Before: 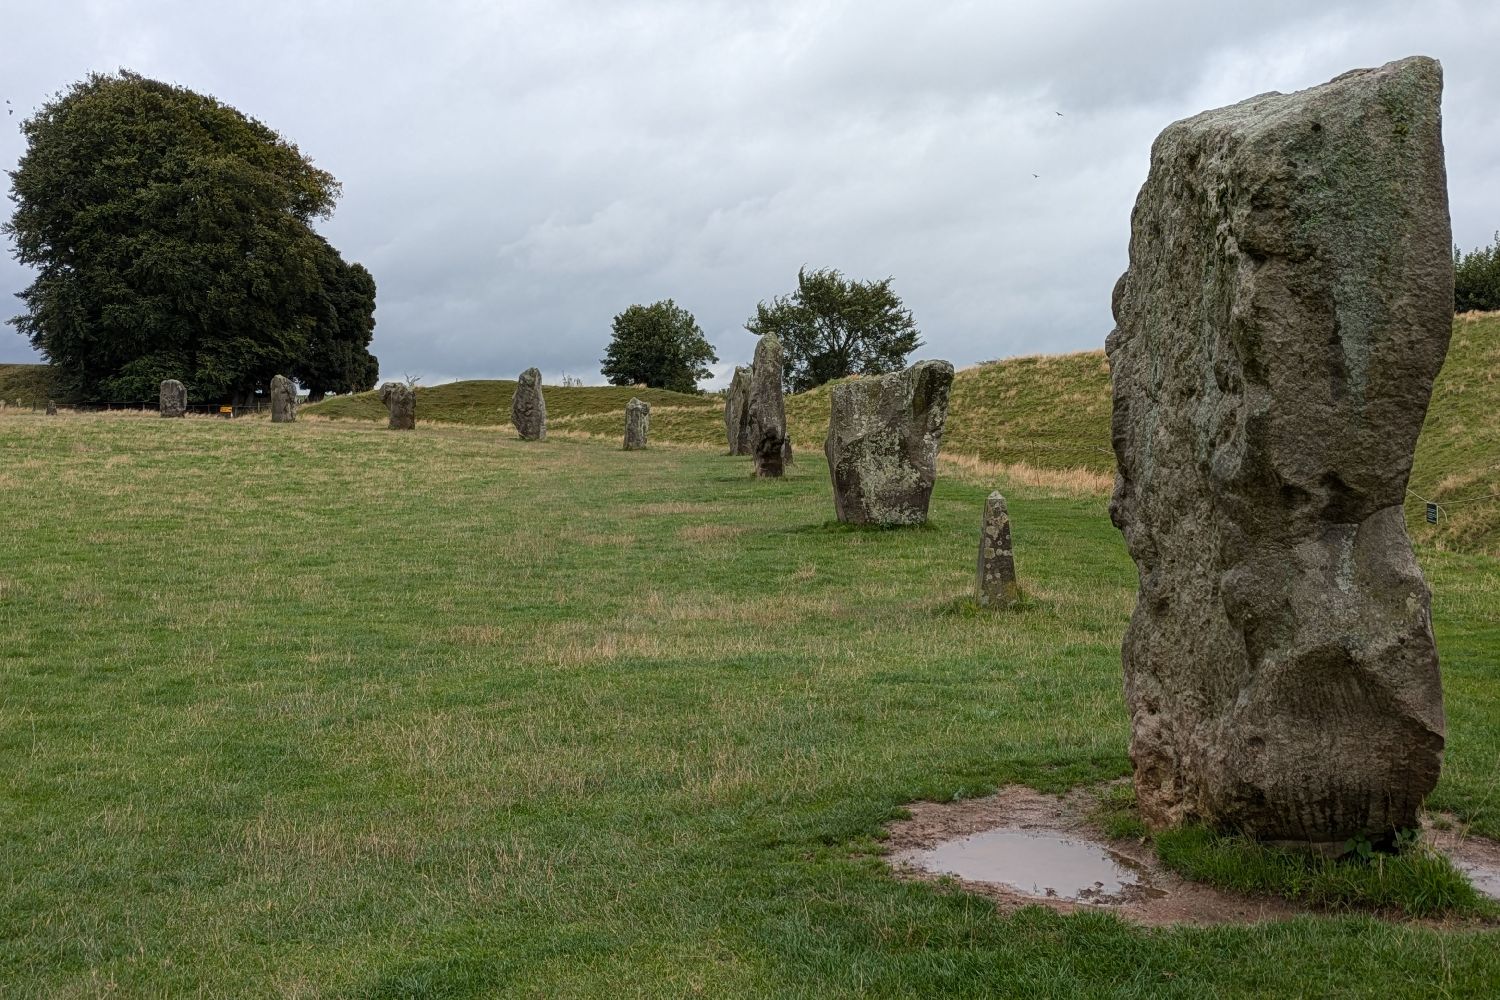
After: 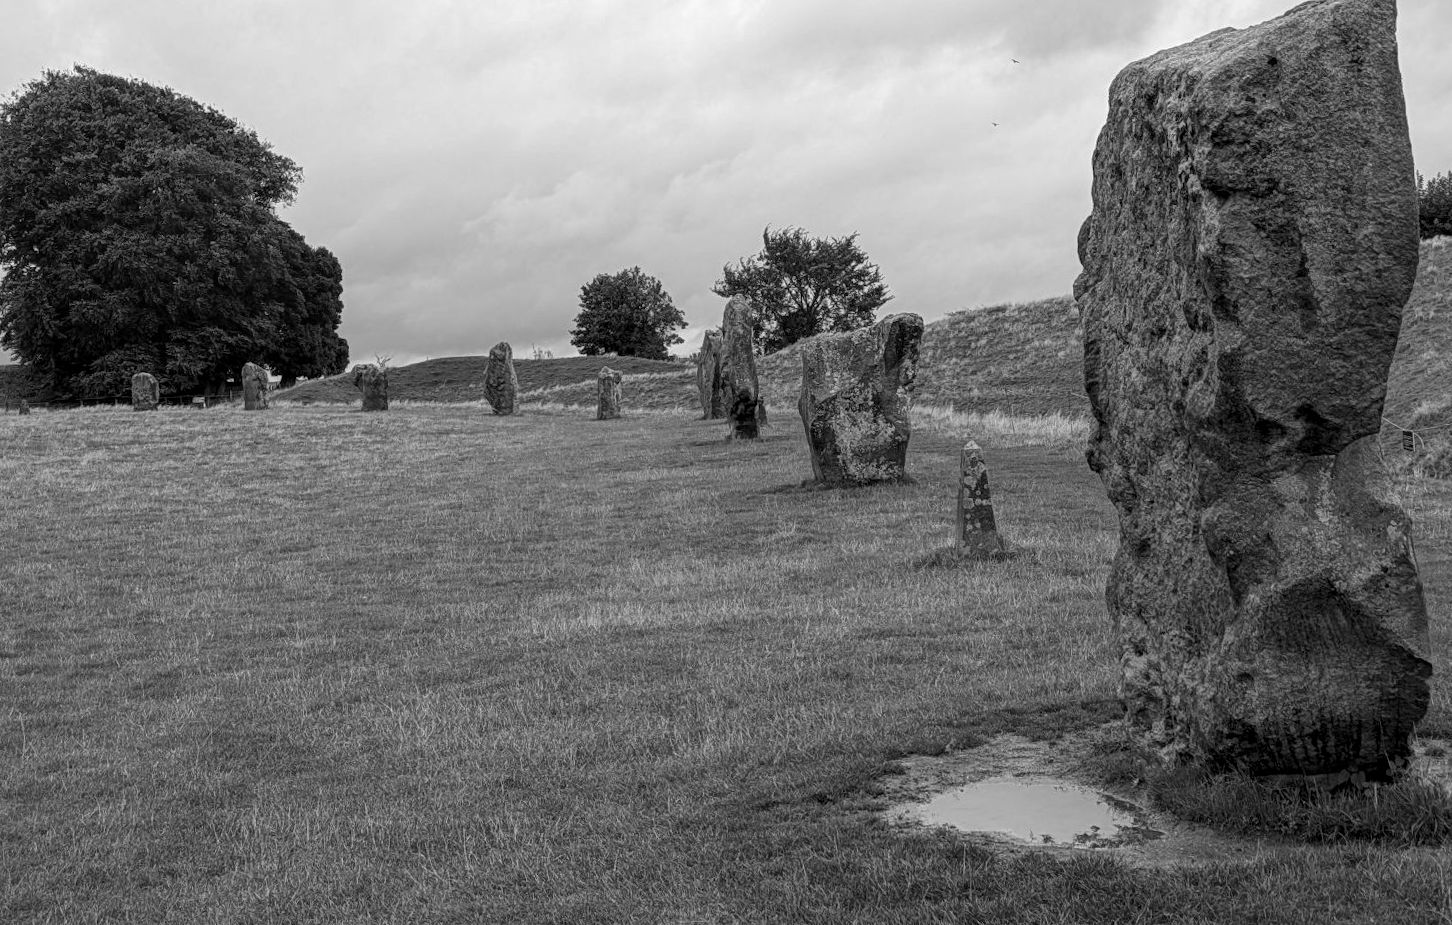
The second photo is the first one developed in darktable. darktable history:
local contrast: on, module defaults
contrast brightness saturation: saturation -1
rotate and perspective: rotation -3°, crop left 0.031, crop right 0.968, crop top 0.07, crop bottom 0.93
